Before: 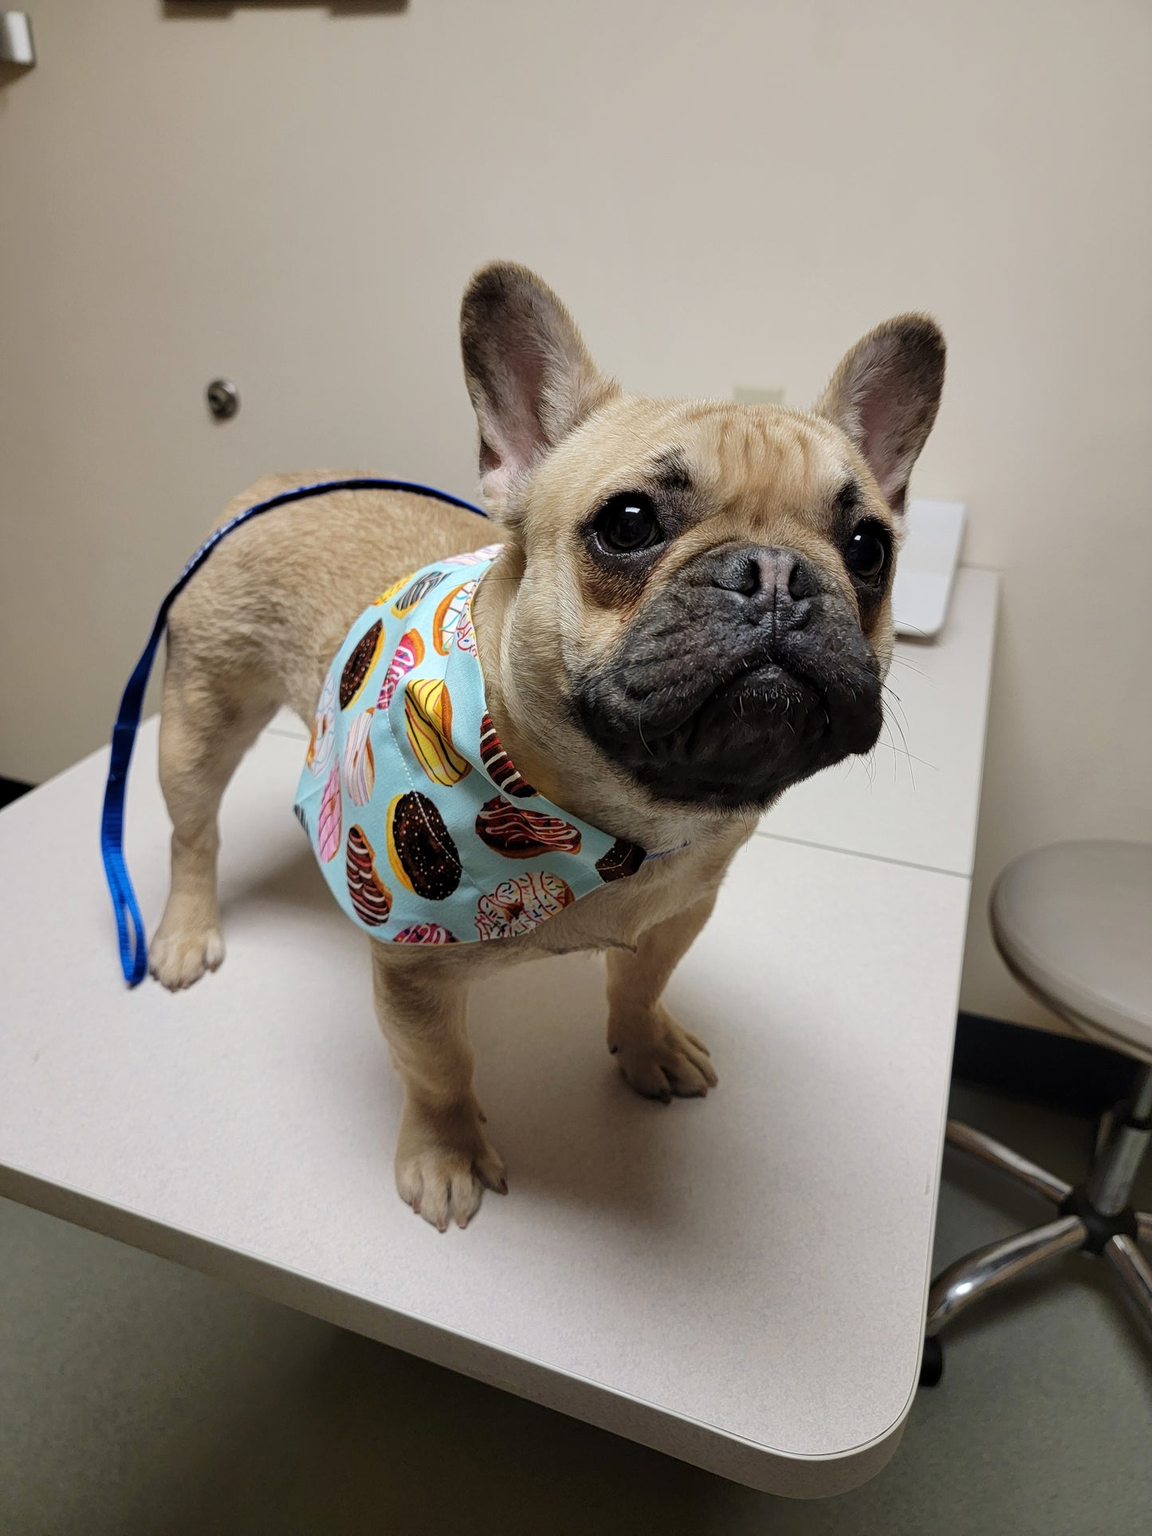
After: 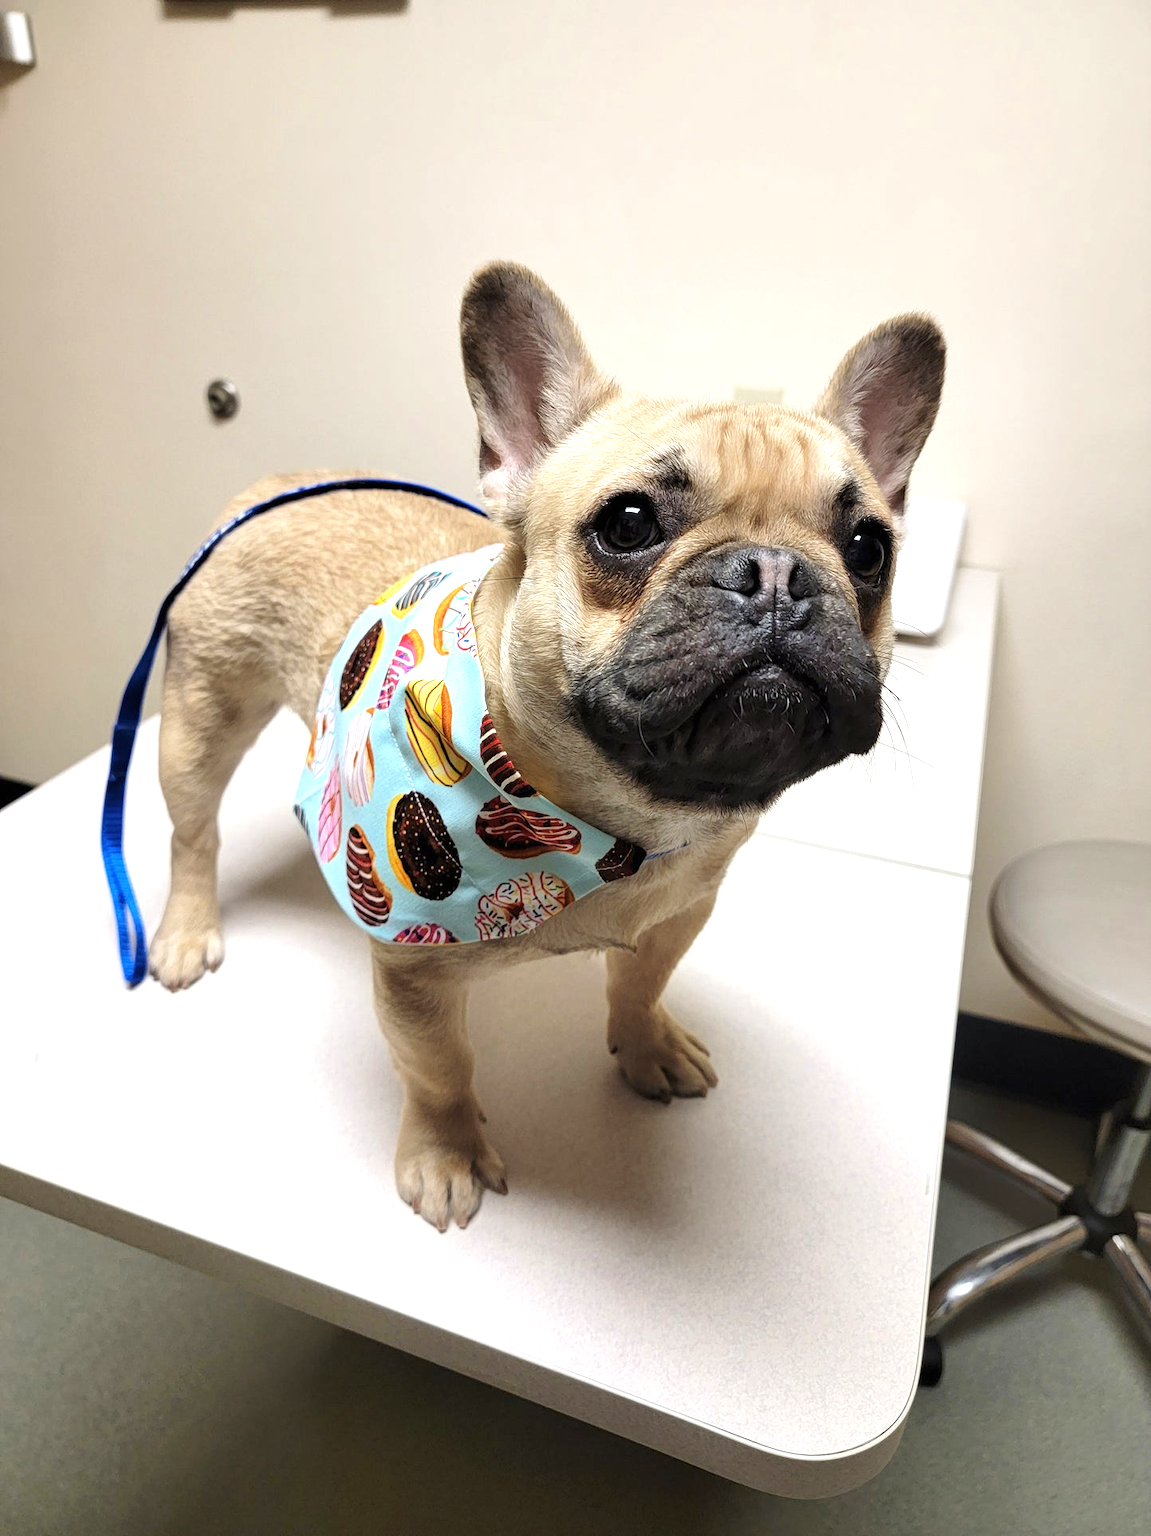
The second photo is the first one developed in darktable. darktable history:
tone equalizer: on, module defaults
exposure: black level correction 0, exposure 0.9 EV, compensate highlight preservation false
